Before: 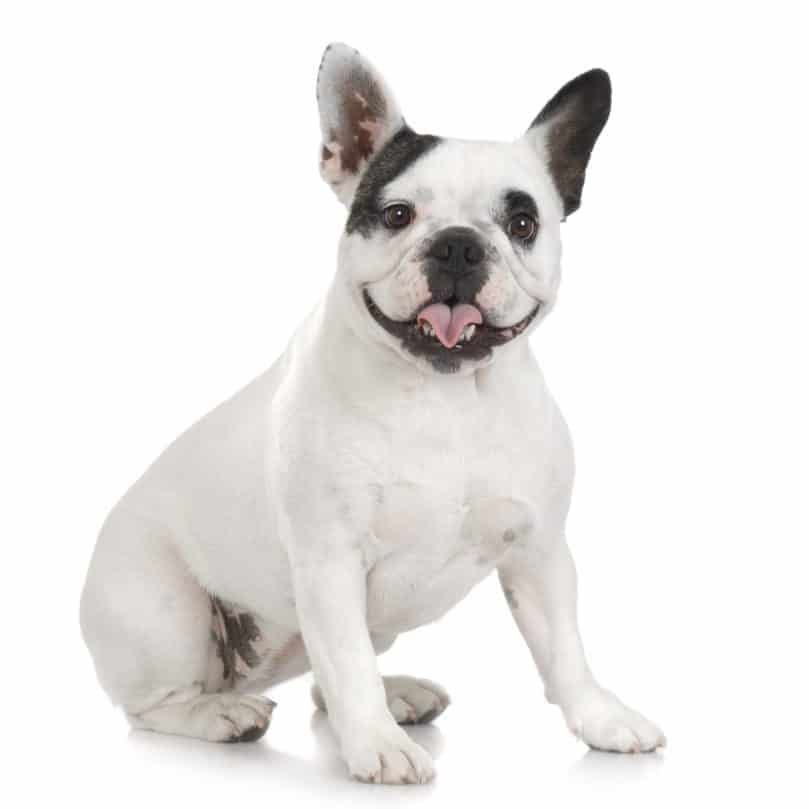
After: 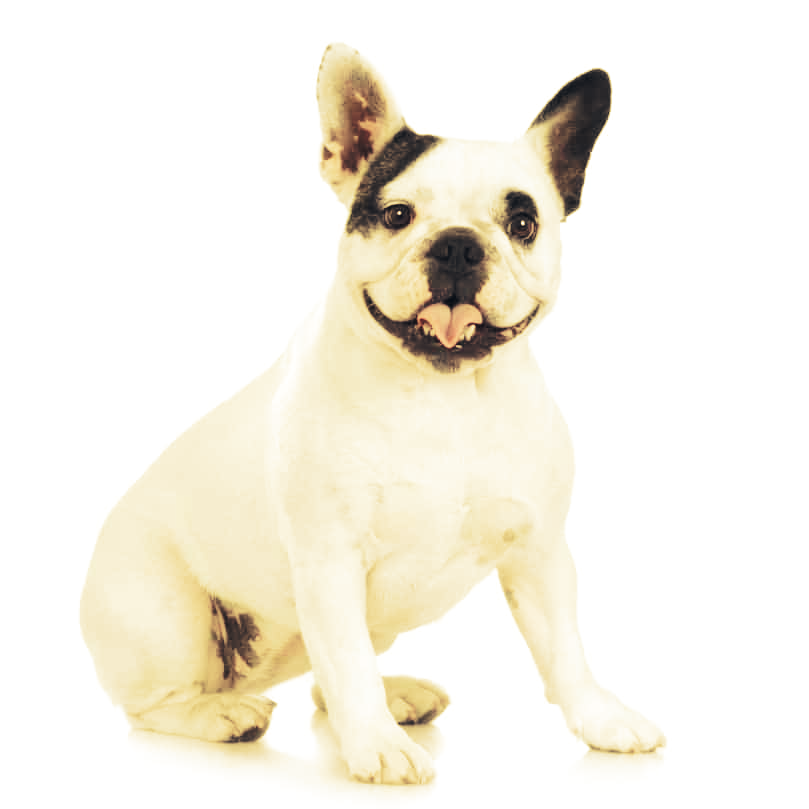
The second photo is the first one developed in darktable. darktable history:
tone curve: curves: ch0 [(0, 0) (0.003, 0.005) (0.011, 0.011) (0.025, 0.02) (0.044, 0.03) (0.069, 0.041) (0.1, 0.062) (0.136, 0.089) (0.177, 0.135) (0.224, 0.189) (0.277, 0.259) (0.335, 0.373) (0.399, 0.499) (0.468, 0.622) (0.543, 0.724) (0.623, 0.807) (0.709, 0.868) (0.801, 0.916) (0.898, 0.964) (1, 1)], preserve colors none
color look up table: target L [92.64, 93.06, 92.28, 98.15, 97.6, 83.73, 80.73, 74.56, 73.63, 65.44, 57.03, 45.18, 42.54, 39.79, 10.4, 200.27, 100.97, 83.34, 83.8, 72.29, 71.34, 62.53, 56.91, 55.98, 58.57, 51.13, 27.92, 18.52, 91.65, 76.35, 74.03, 66.28, 63.4, 66.53, 60.87, 72.9, 46.98, 49.1, 39.06, 30.09, 36.27, 11.84, 95.85, 92.95, 71.65, 77.17, 67.58, 49.26, 32.49], target a [-9.309, -6.947, -11.23, -22.96, -25.74, -5.898, -27.63, -60.87, -33.68, -40.45, -11.32, -30.41, -22.84, -3.754, -6.319, 0, 0, 0.893, -8.636, 17.43, 4.346, 27.73, 13.59, 24.26, 35.84, 9.284, 24.95, 9.413, 0.612, 0.302, 16.05, 33.03, 10.72, 16.88, -4.492, 18.87, 40.11, 16.17, 27.19, -3.63, 14.01, 7.378, -38.77, -38.27, -15.78, -40.64, -29.92, -24.1, -11.5], target b [49.34, 38.78, 52.51, 32.16, 55.14, 58.21, 64.6, 56.18, 48.85, 40.48, 40.35, 26.86, 14.3, 25.27, 1.873, 0, -0.001, 45.18, 71.64, 52.01, 56.83, 29.16, 33.26, 43.59, 33.83, 19.04, 18.89, 1.658, 10.99, 35.01, -4.675, 18.48, 20.27, 17.98, -10.46, 11.72, 15.57, 4.253, 5.934, -9.975, -16.17, -16.29, 4.097, 1.341, -12.26, 33.57, 8.898, 12.41, -2.077], num patches 49
